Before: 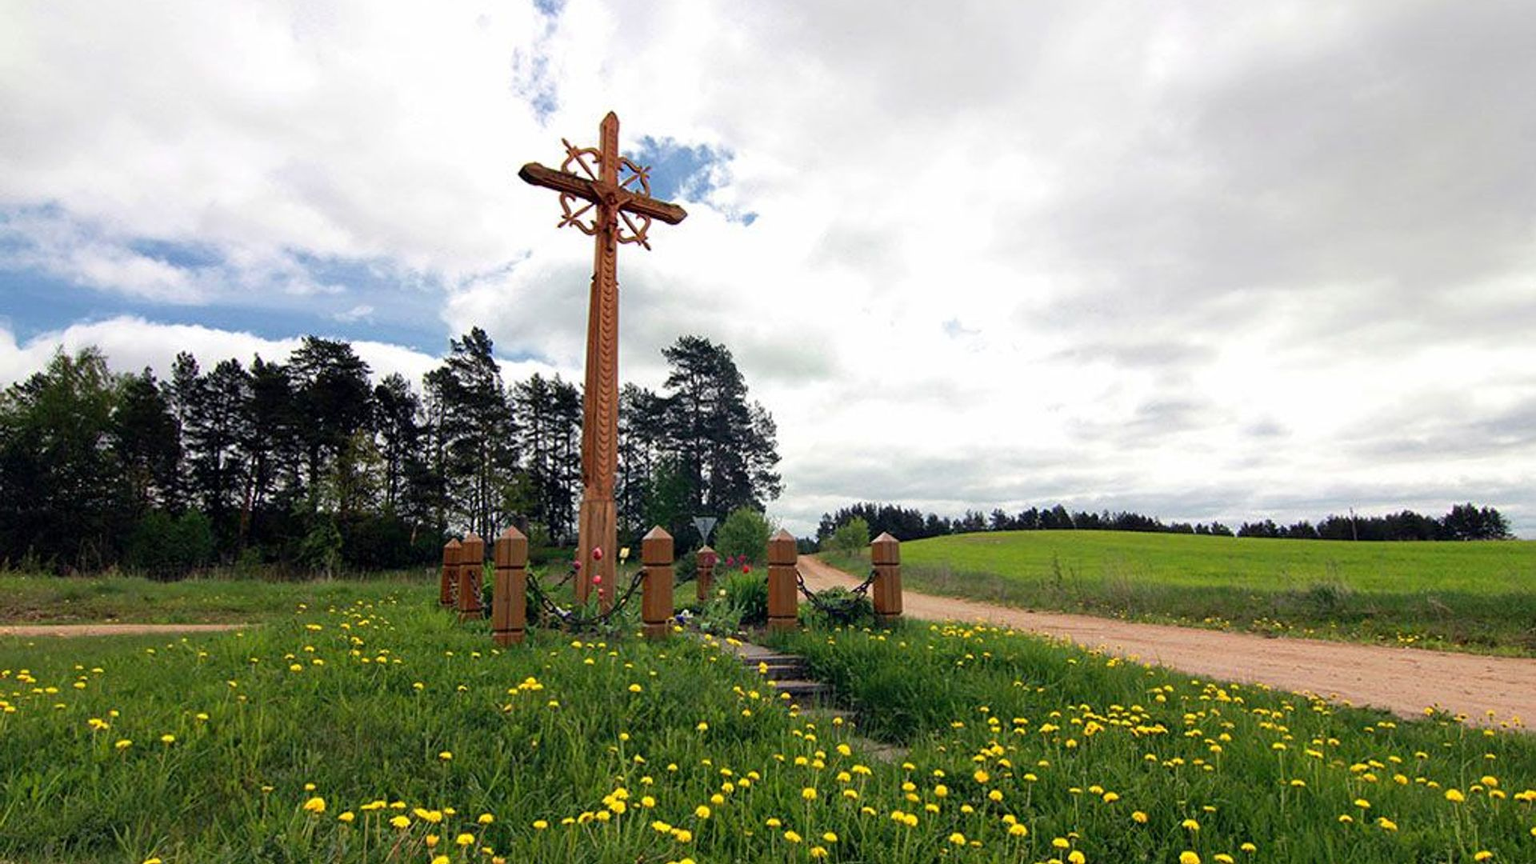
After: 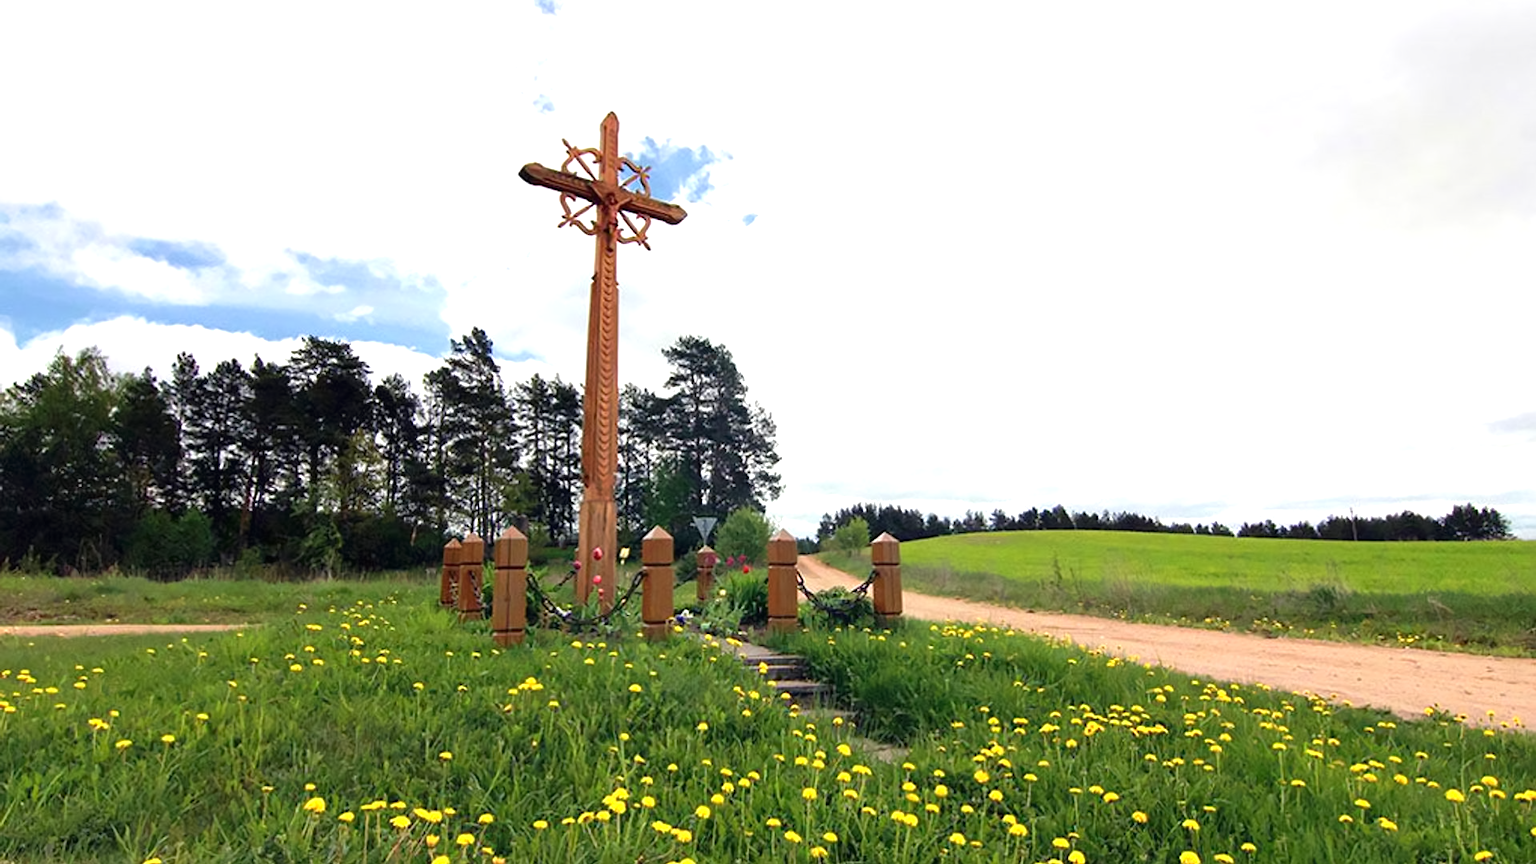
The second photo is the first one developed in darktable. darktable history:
exposure: exposure 0.7 EV, compensate highlight preservation false
astrophoto denoise: on, module defaults | blend: blend mode normal, opacity 50%; mask: uniform (no mask)
